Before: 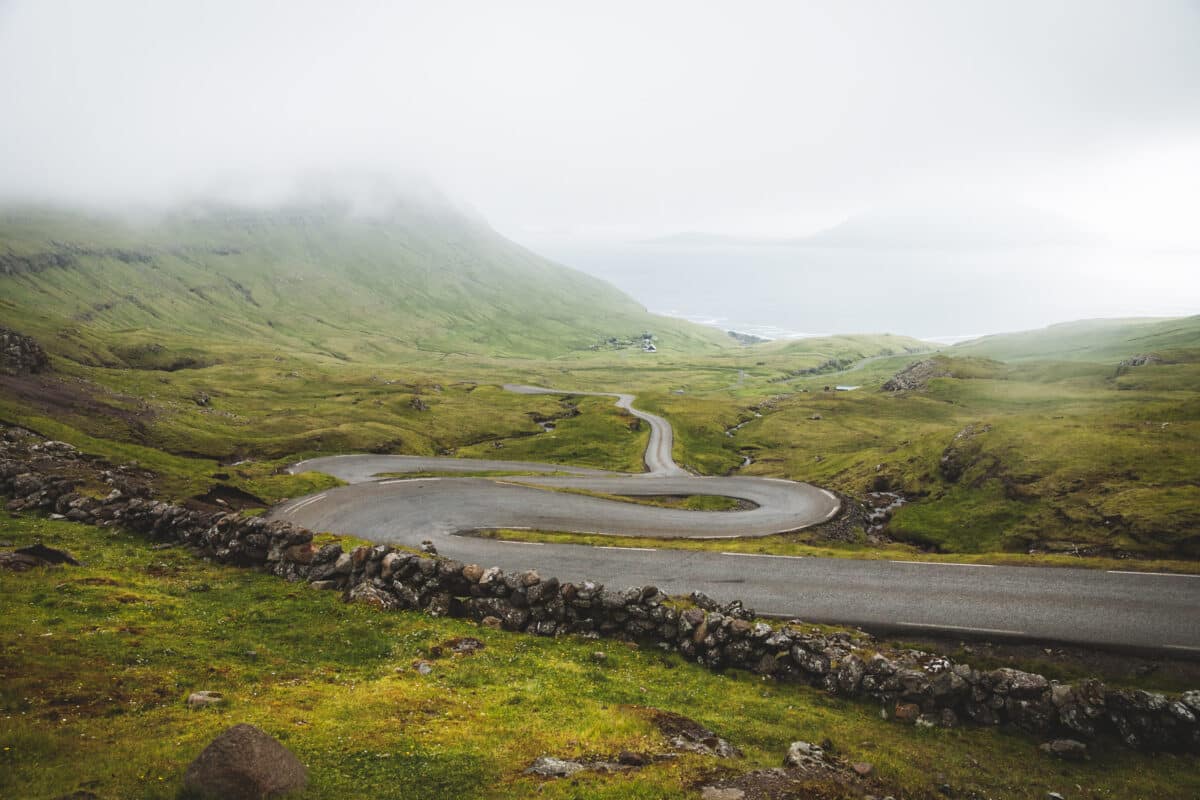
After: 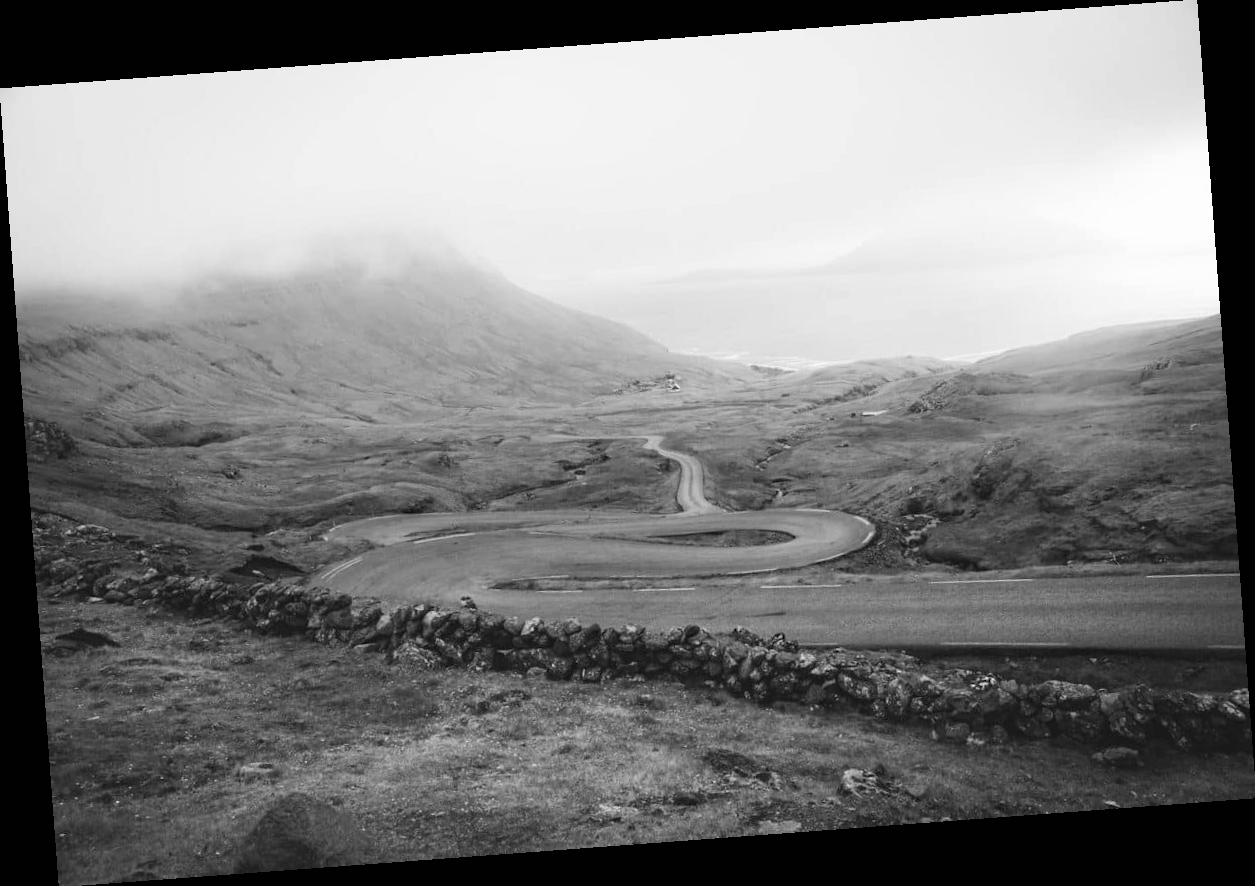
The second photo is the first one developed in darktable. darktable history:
haze removal: compatibility mode true, adaptive false
rotate and perspective: rotation -4.25°, automatic cropping off
exposure: black level correction 0, compensate exposure bias true, compensate highlight preservation false
monochrome: on, module defaults
